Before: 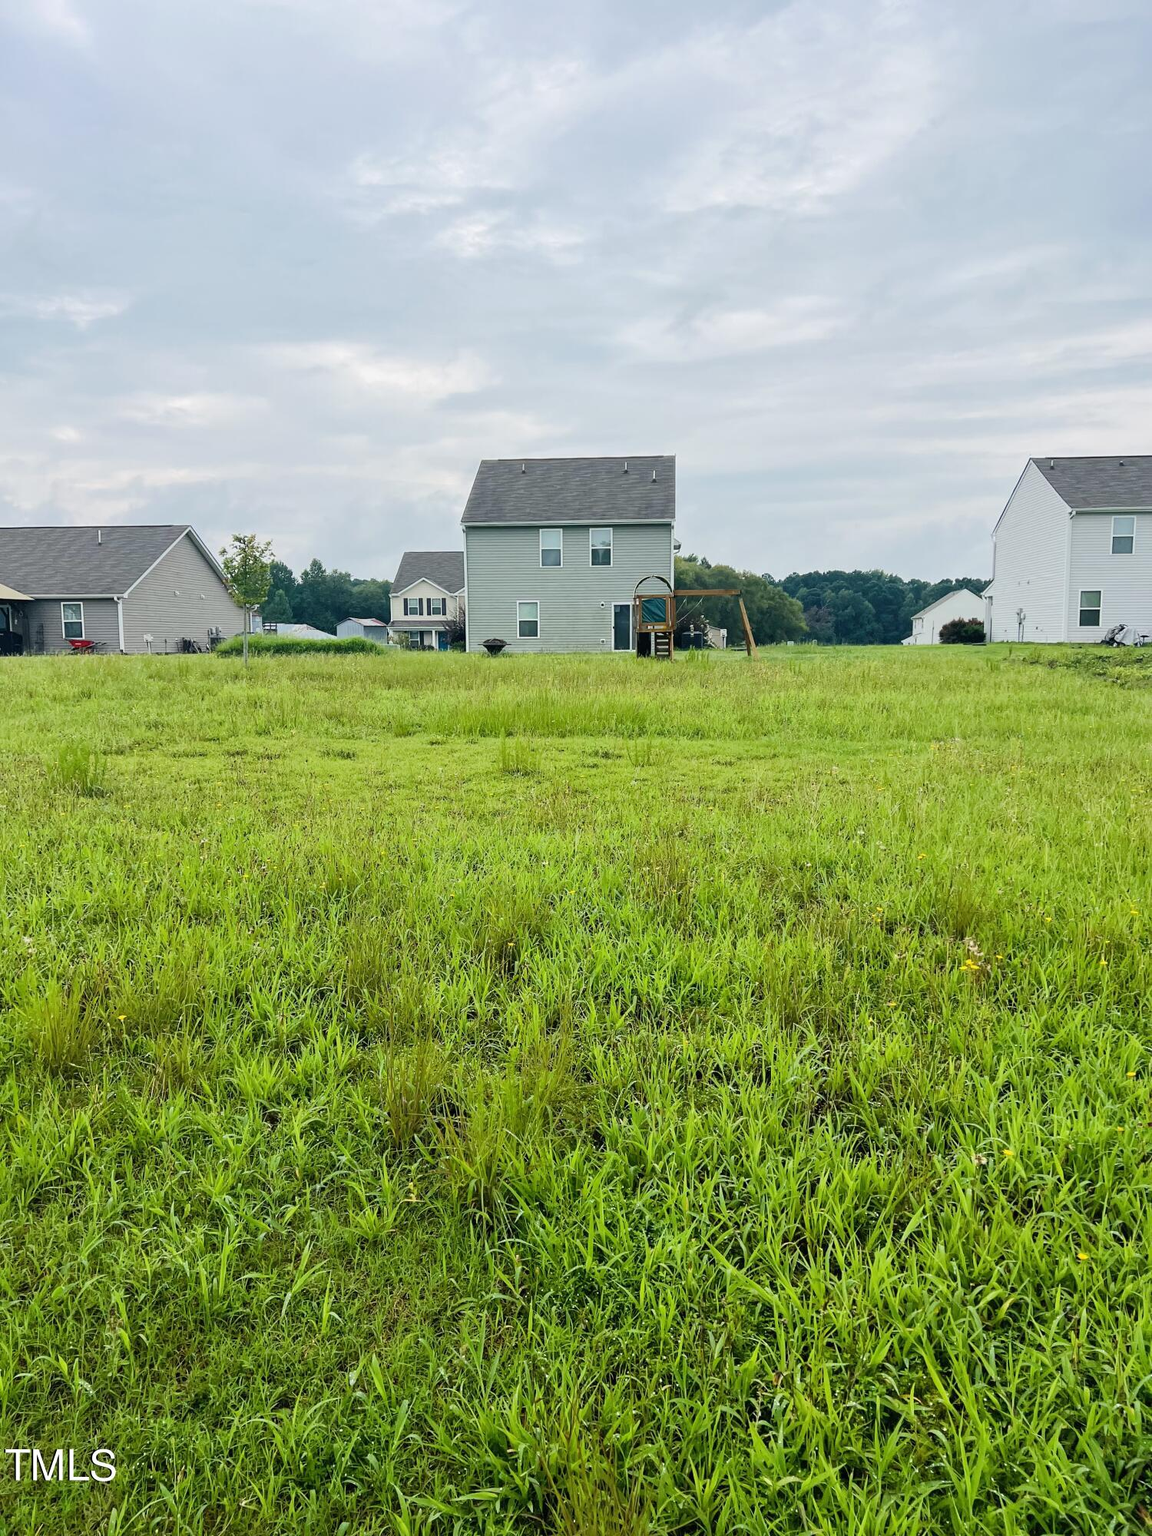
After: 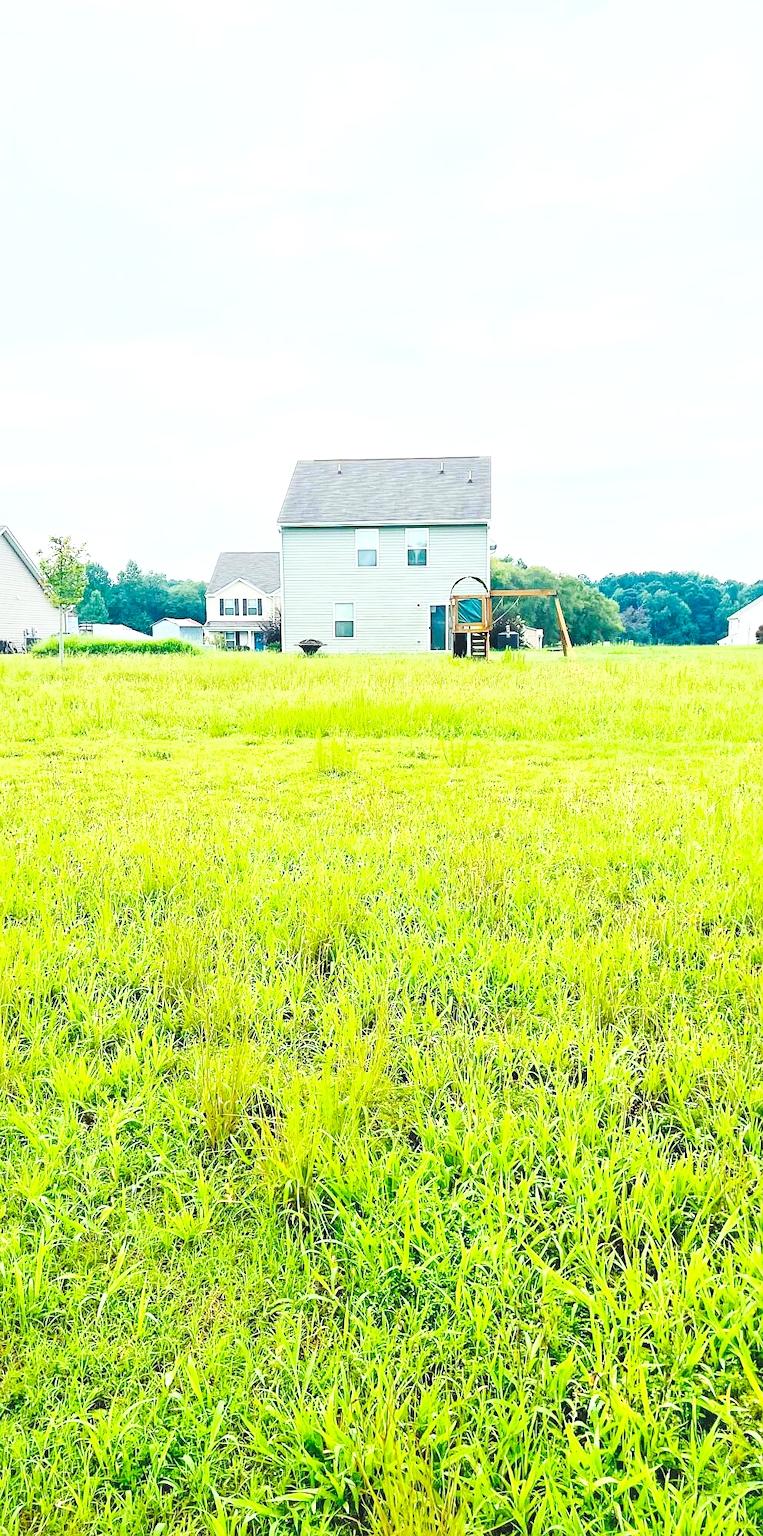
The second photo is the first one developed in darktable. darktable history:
exposure: exposure 0.61 EV, compensate exposure bias true, compensate highlight preservation false
tone equalizer: on, module defaults
local contrast: mode bilateral grid, contrast 21, coarseness 50, detail 129%, midtone range 0.2
contrast brightness saturation: contrast 0.196, brightness 0.159, saturation 0.223
crop and rotate: left 16.108%, right 17.613%
sharpen: radius 0.998
base curve: curves: ch0 [(0, 0.007) (0.028, 0.063) (0.121, 0.311) (0.46, 0.743) (0.859, 0.957) (1, 1)], preserve colors none
